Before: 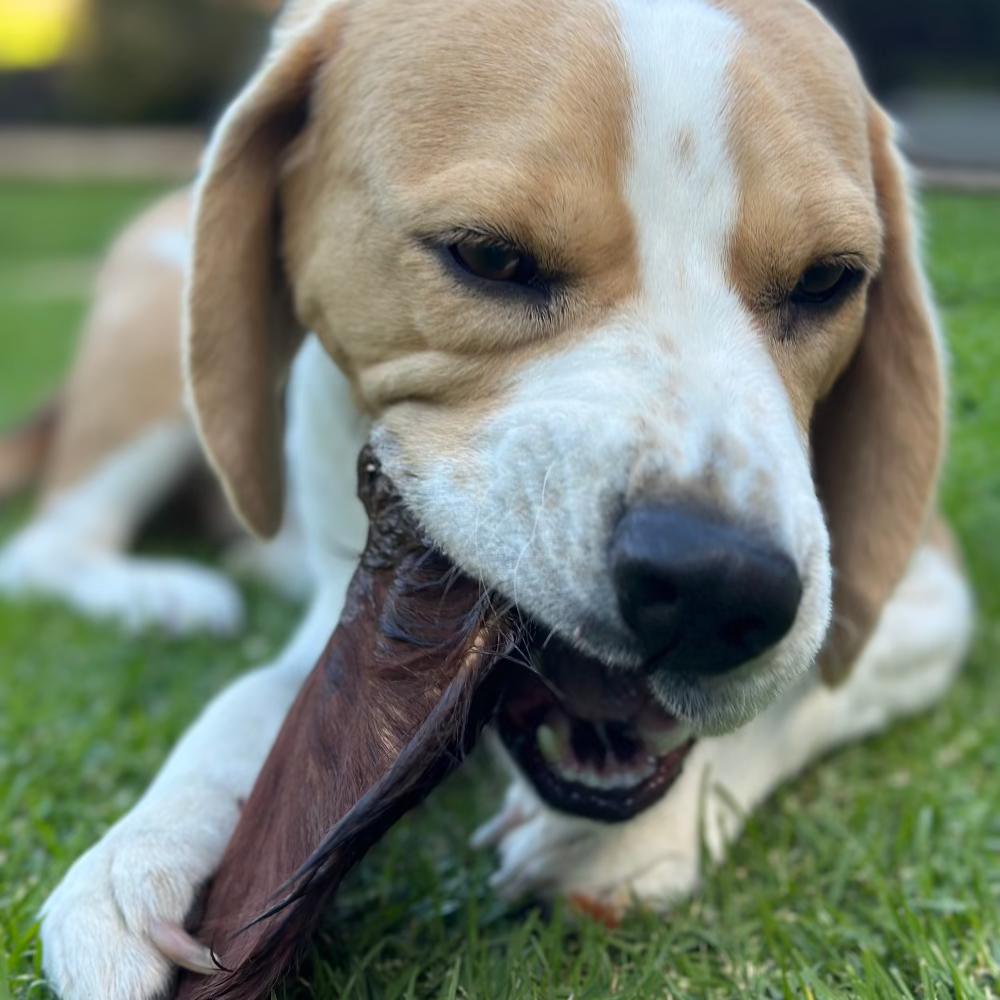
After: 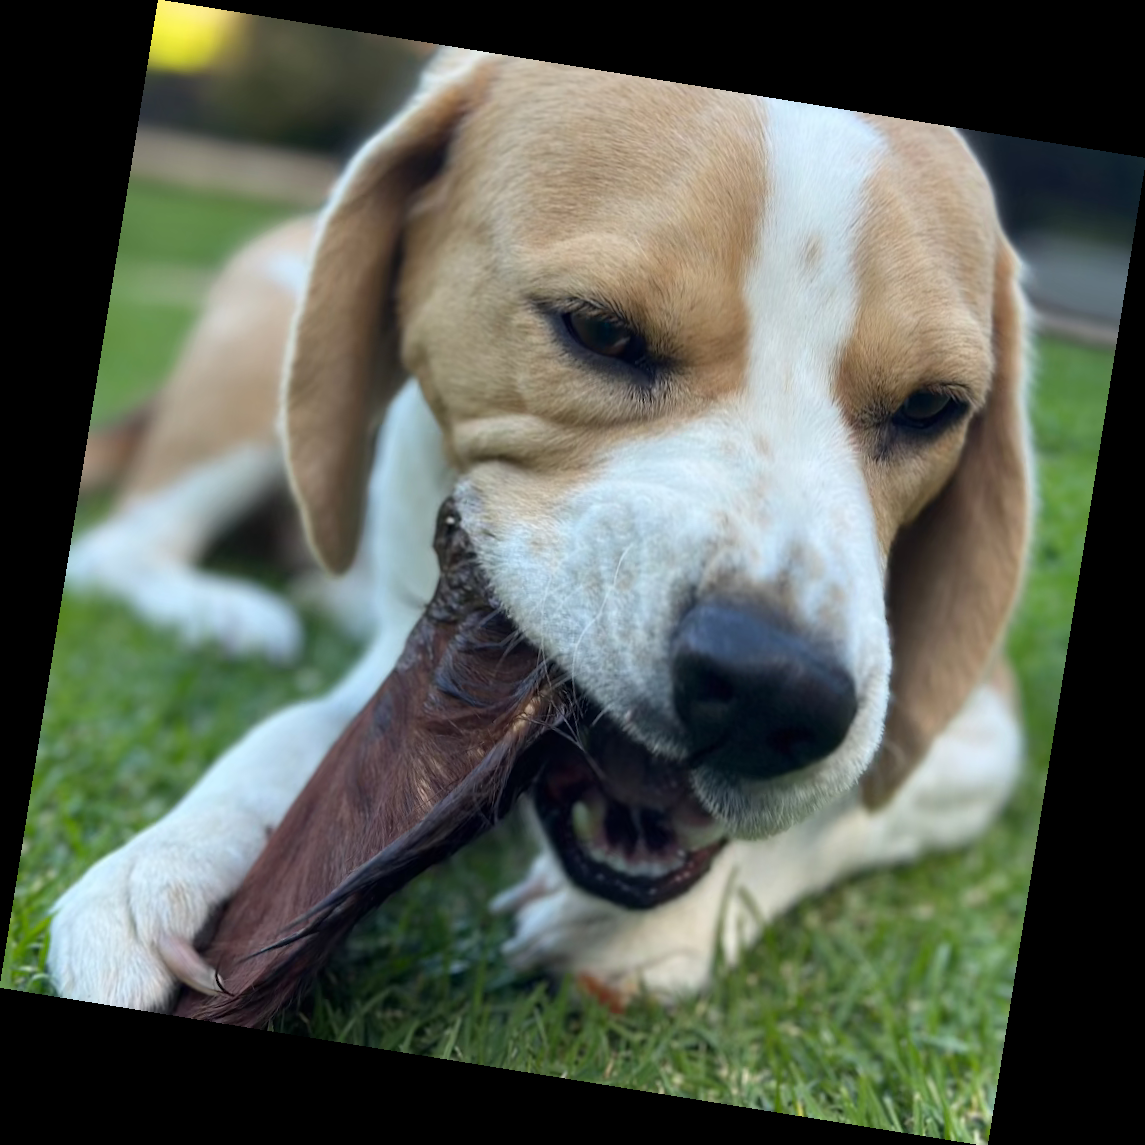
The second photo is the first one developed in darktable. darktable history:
color balance rgb: on, module defaults
rotate and perspective: rotation 9.12°, automatic cropping off
